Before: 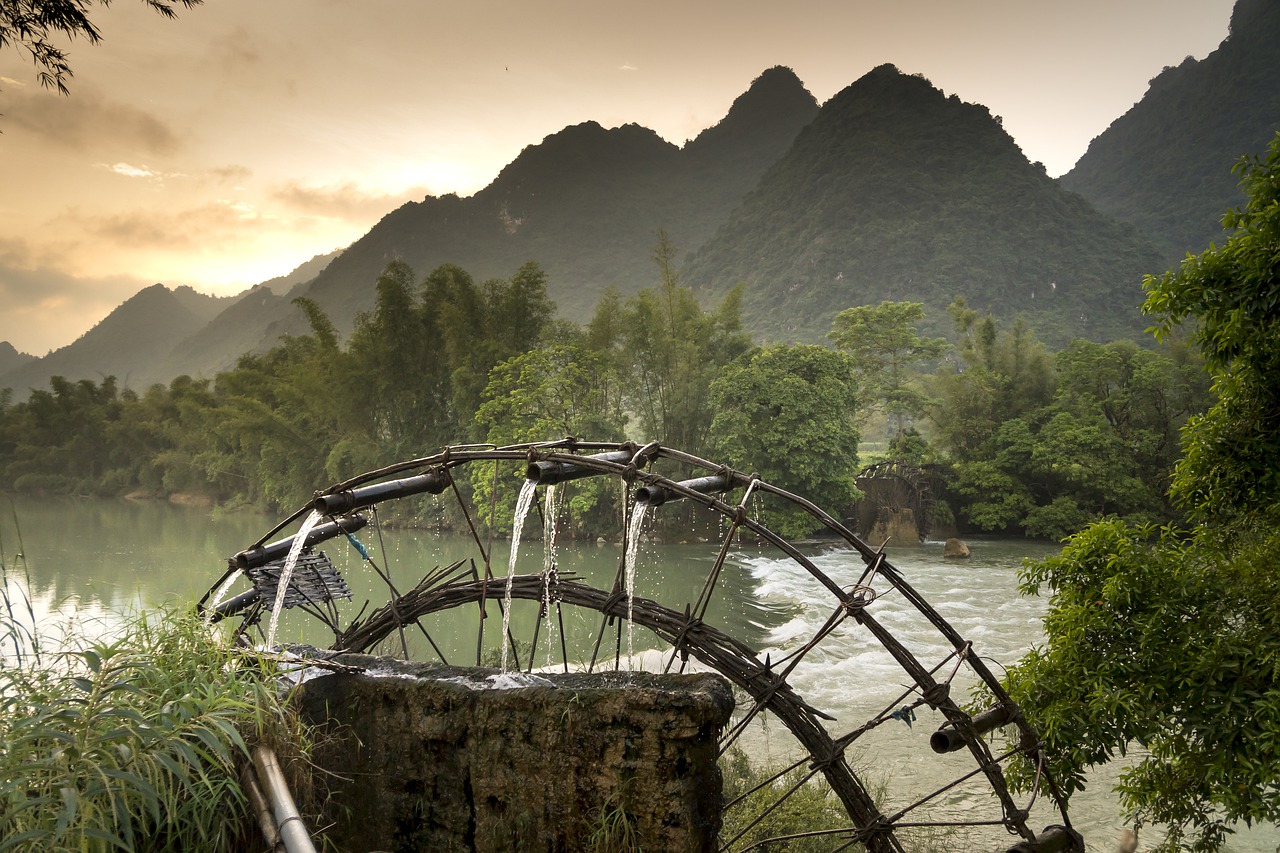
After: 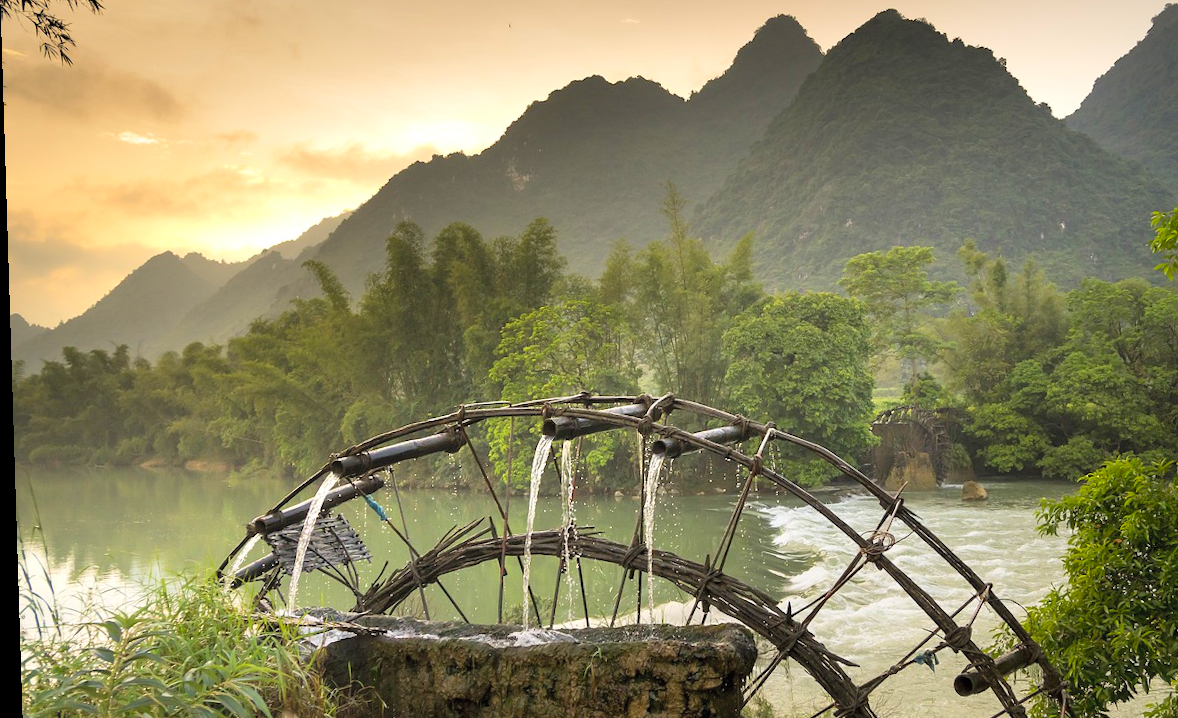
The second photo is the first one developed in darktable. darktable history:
crop: top 7.49%, right 9.717%, bottom 11.943%
rotate and perspective: rotation -1.77°, lens shift (horizontal) 0.004, automatic cropping off
contrast brightness saturation: contrast 0.07, brightness 0.18, saturation 0.4
